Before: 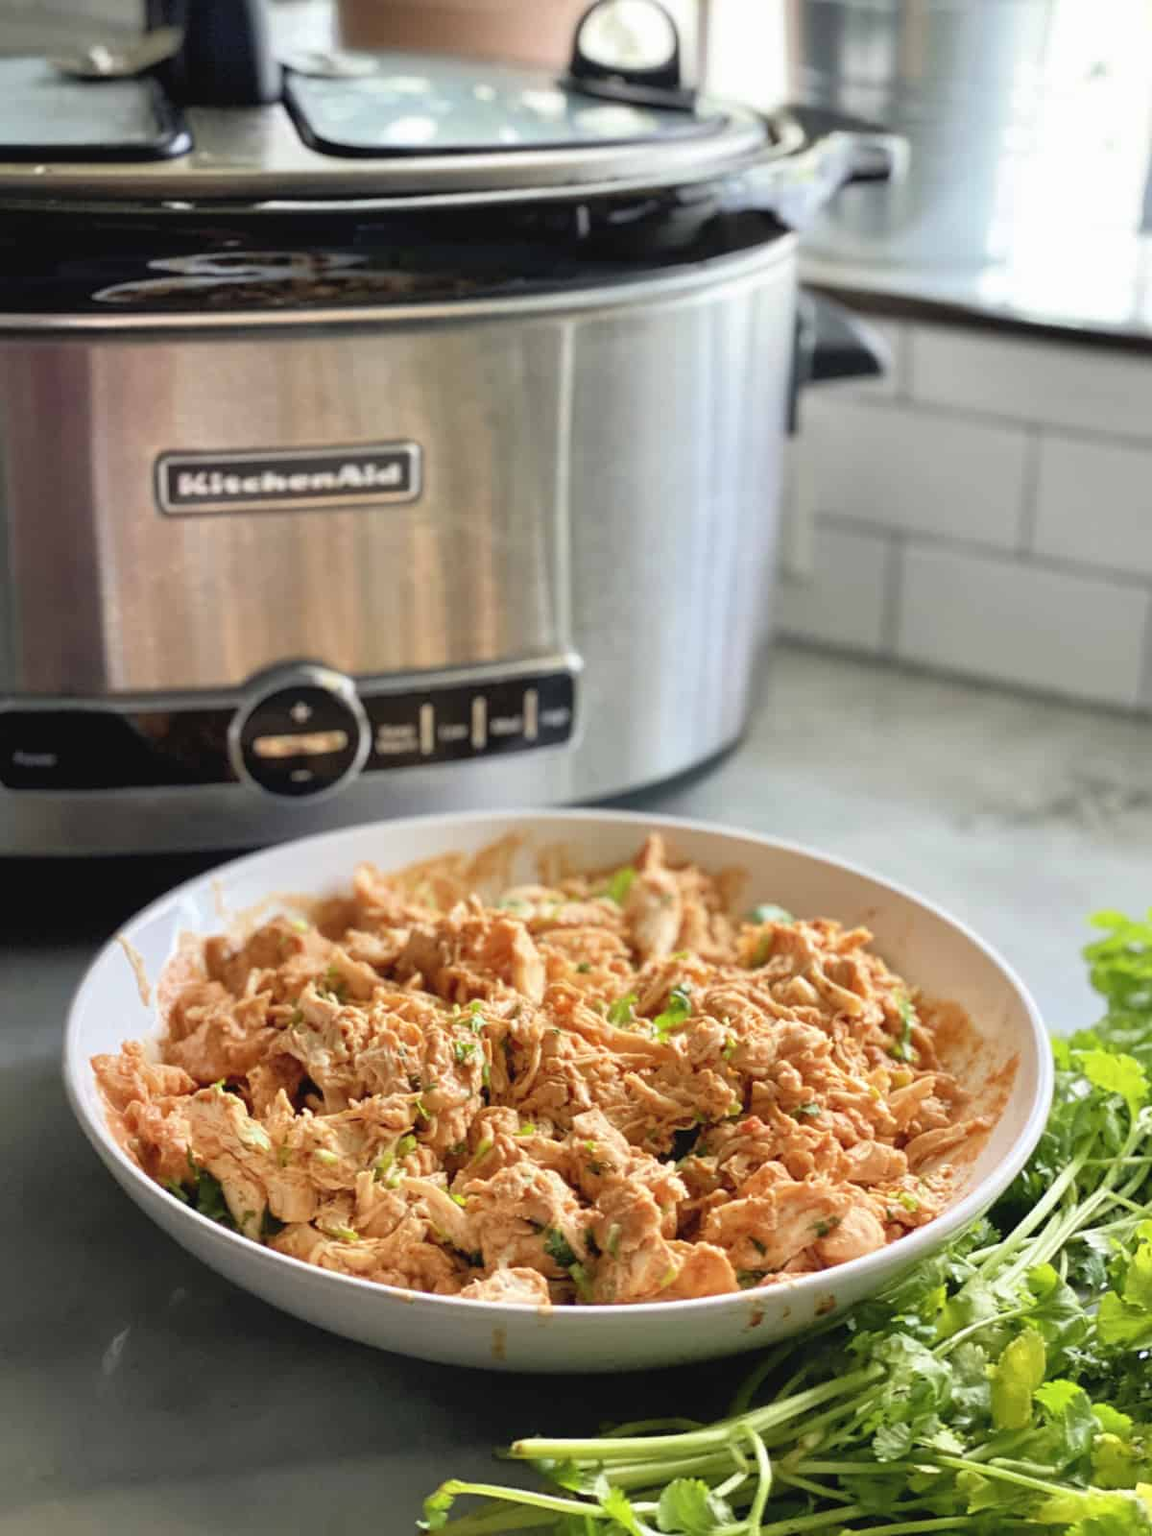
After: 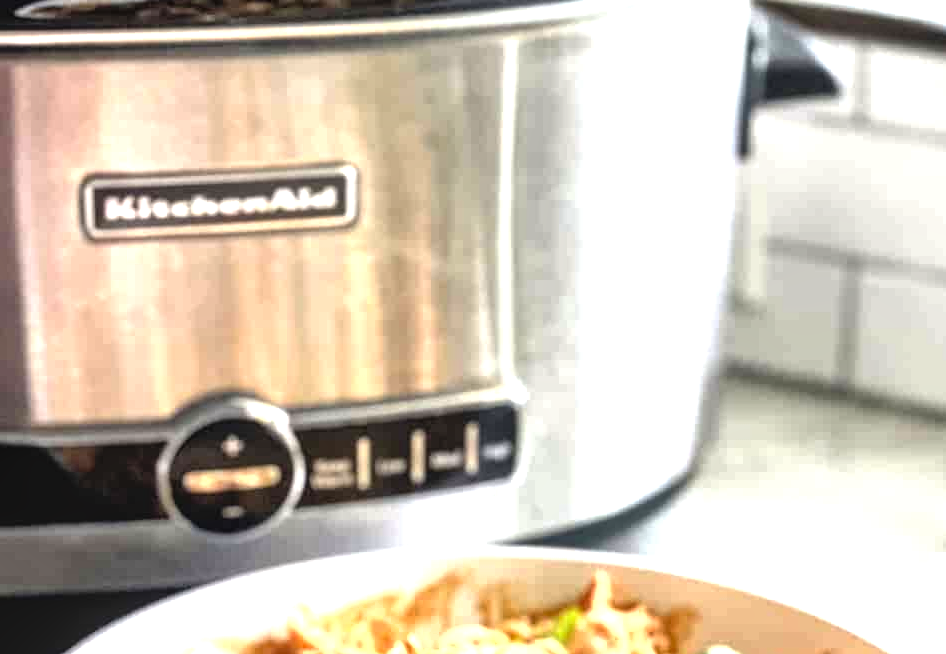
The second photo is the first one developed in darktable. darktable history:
crop: left 6.808%, top 18.559%, right 14.338%, bottom 40.543%
base curve: curves: ch0 [(0, 0) (0.74, 0.67) (1, 1)], preserve colors none
tone equalizer: -8 EV -0.452 EV, -7 EV -0.413 EV, -6 EV -0.37 EV, -5 EV -0.207 EV, -3 EV 0.191 EV, -2 EV 0.336 EV, -1 EV 0.402 EV, +0 EV 0.388 EV
color calibration: illuminant custom, x 0.344, y 0.359, temperature 5068.15 K
local contrast: detail 130%
levels: black 0.053%, levels [0, 0.374, 0.749]
shadows and highlights: shadows 37.06, highlights -27.97, soften with gaussian
